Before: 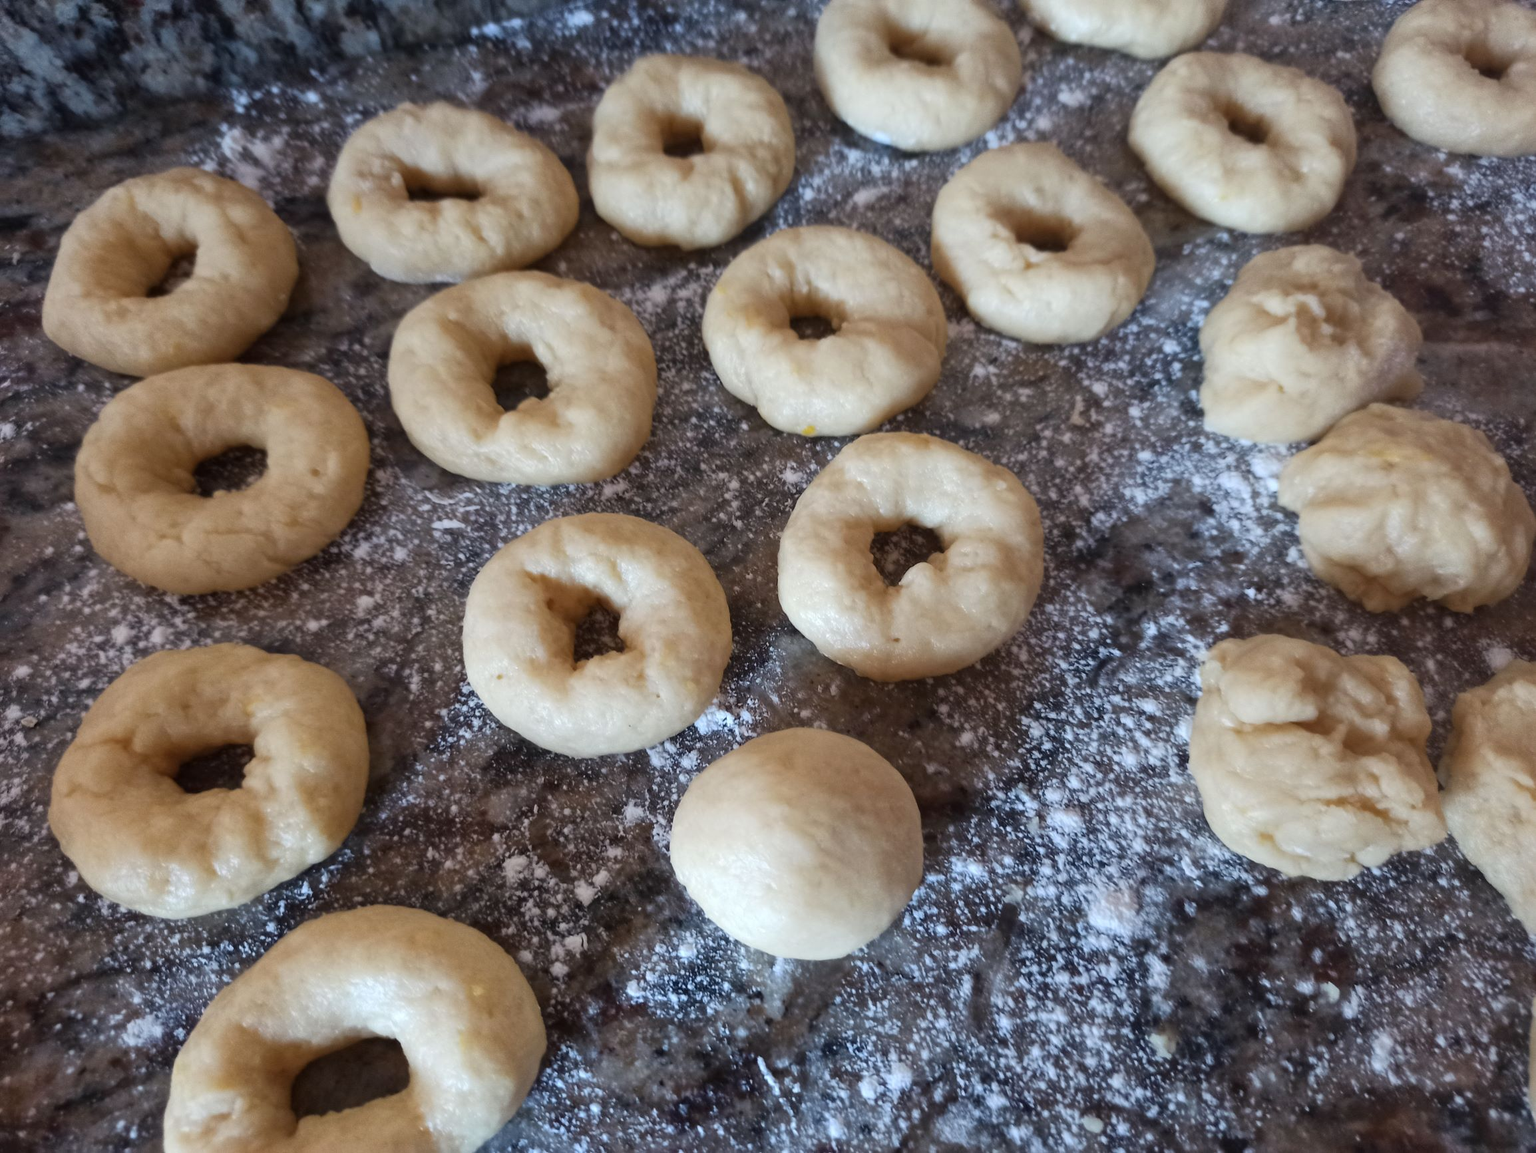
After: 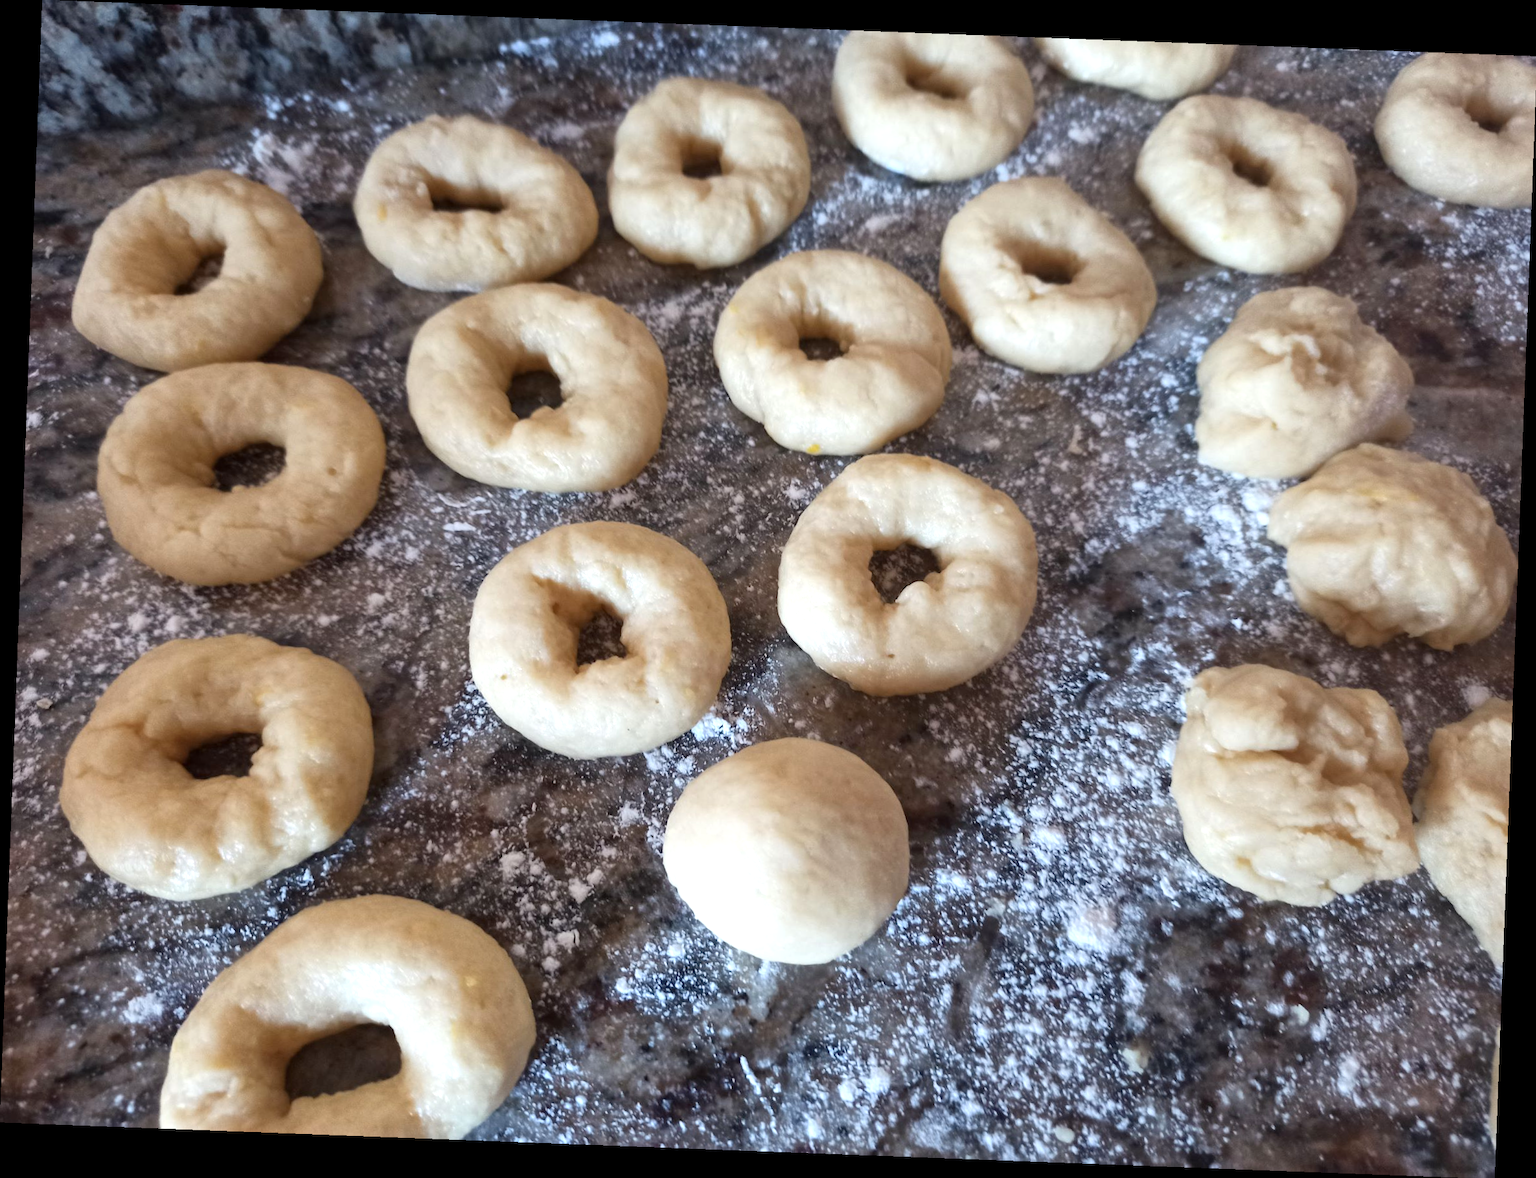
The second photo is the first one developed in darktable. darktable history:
rotate and perspective: rotation 2.17°, automatic cropping off
exposure: black level correction 0.001, exposure 0.5 EV, compensate exposure bias true, compensate highlight preservation false
contrast brightness saturation: saturation -0.05
